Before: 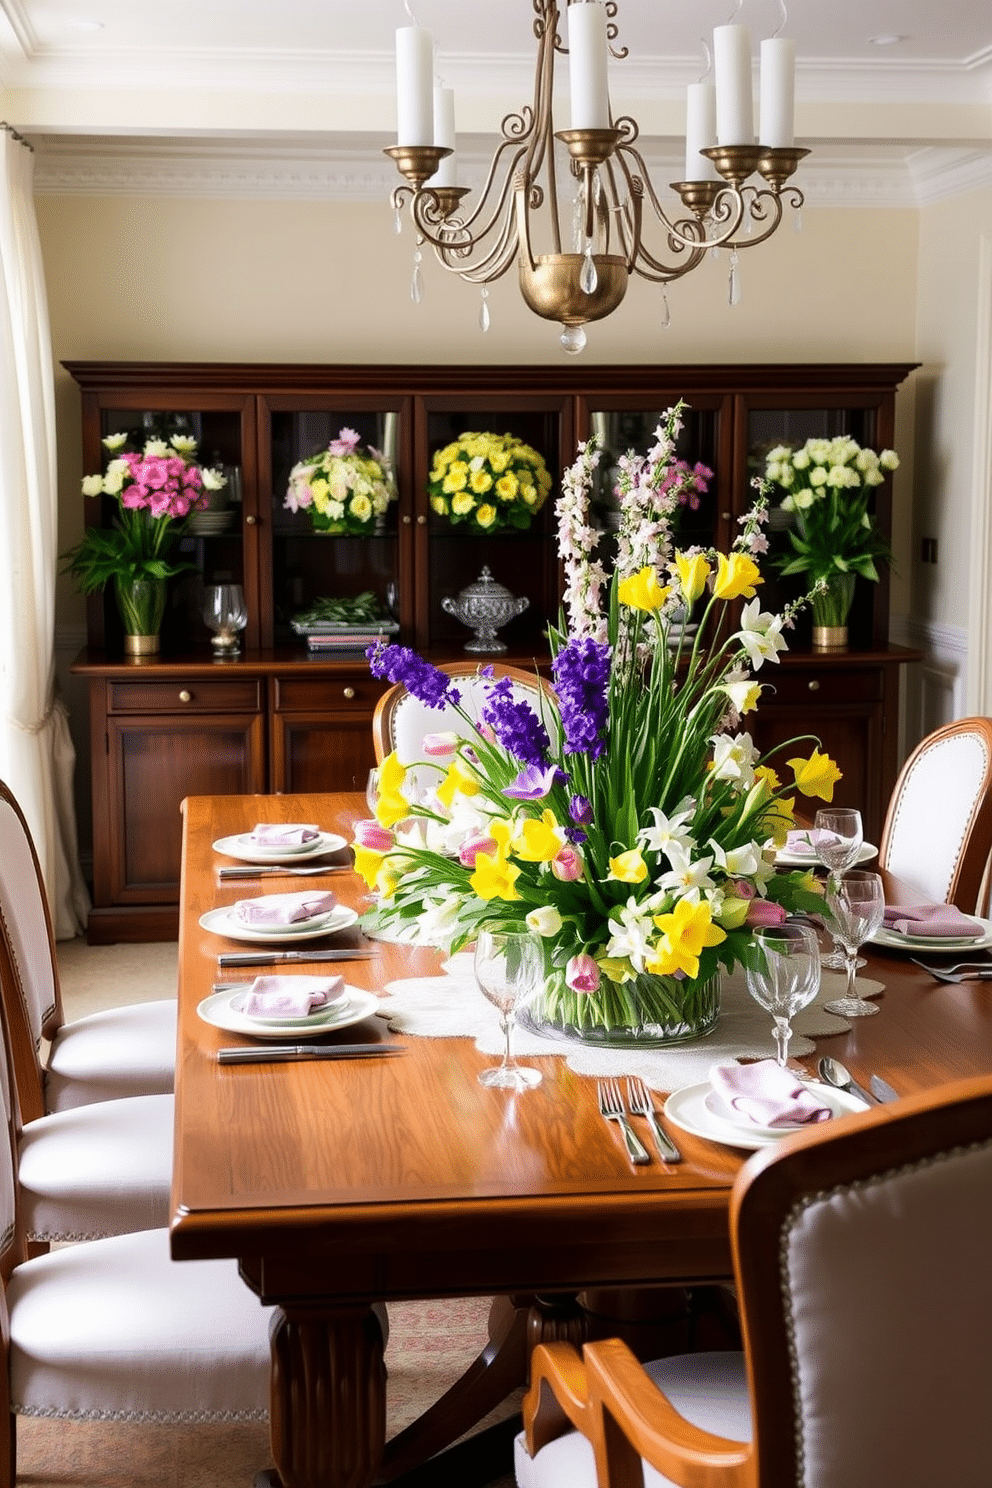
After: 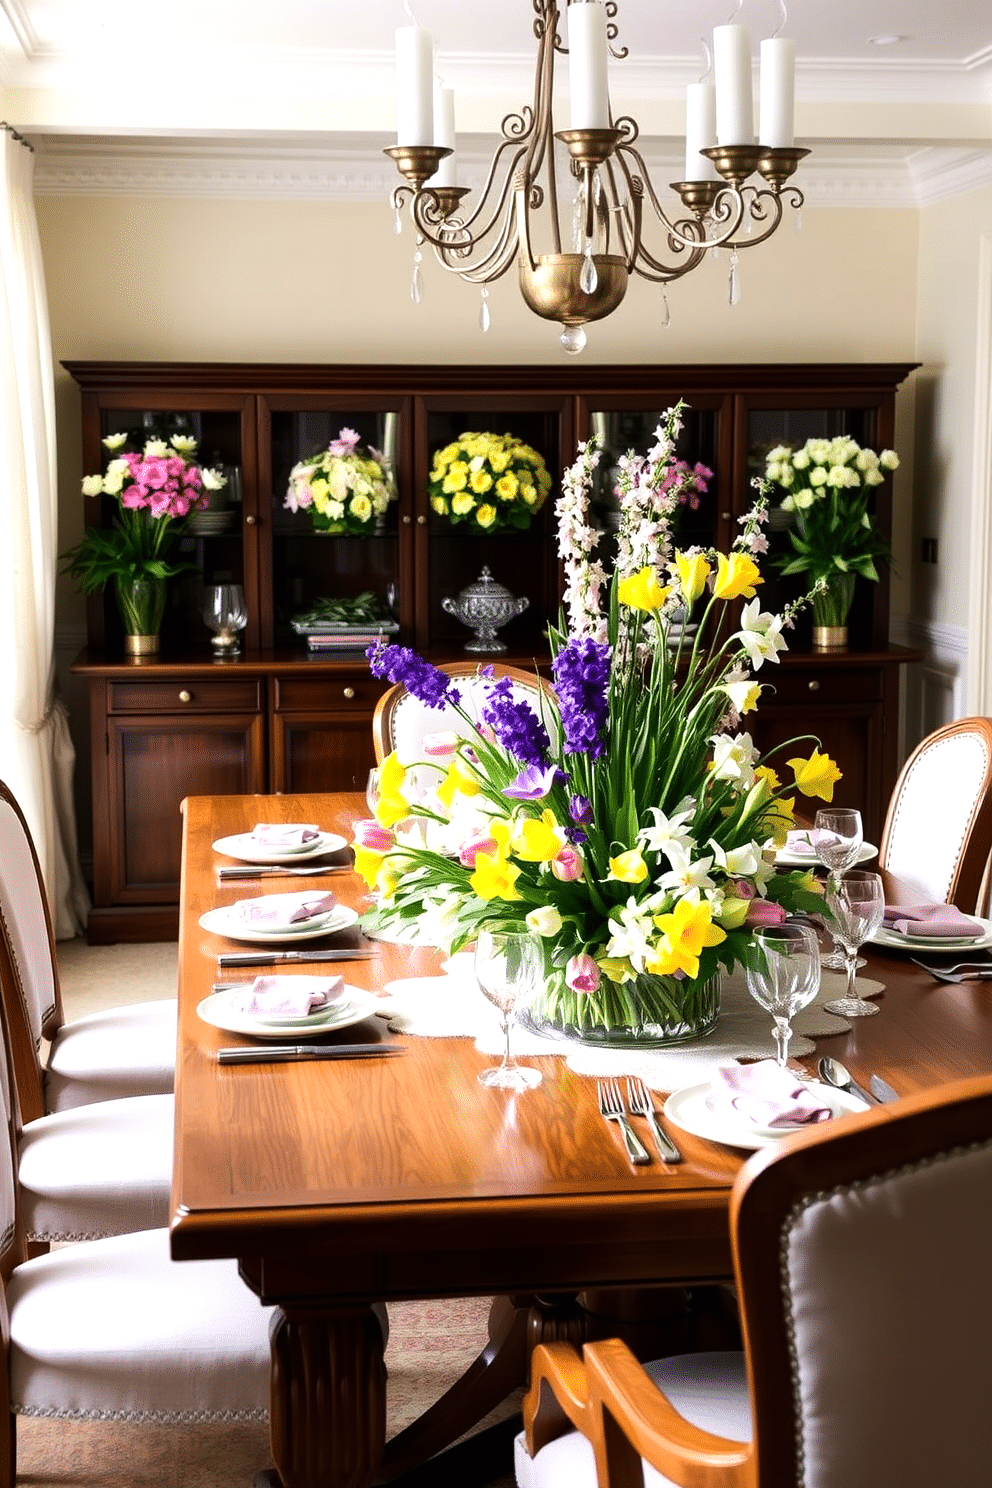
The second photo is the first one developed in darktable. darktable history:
tone equalizer: -8 EV -0.389 EV, -7 EV -0.382 EV, -6 EV -0.354 EV, -5 EV -0.237 EV, -3 EV 0.245 EV, -2 EV 0.331 EV, -1 EV 0.415 EV, +0 EV 0.414 EV, edges refinement/feathering 500, mask exposure compensation -1.57 EV, preserve details no
